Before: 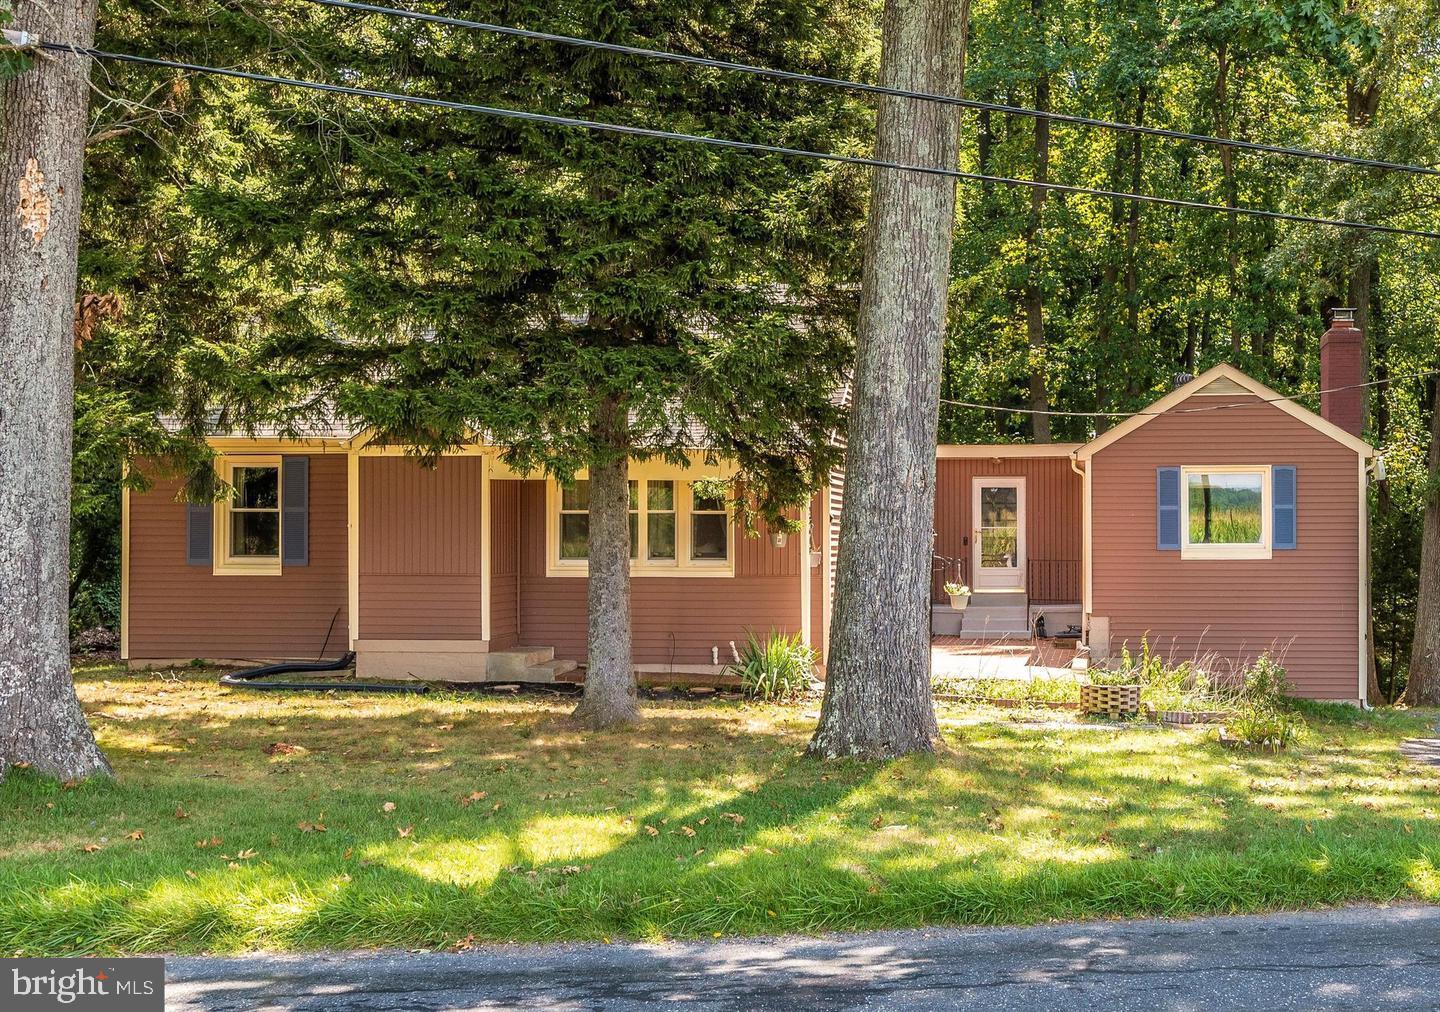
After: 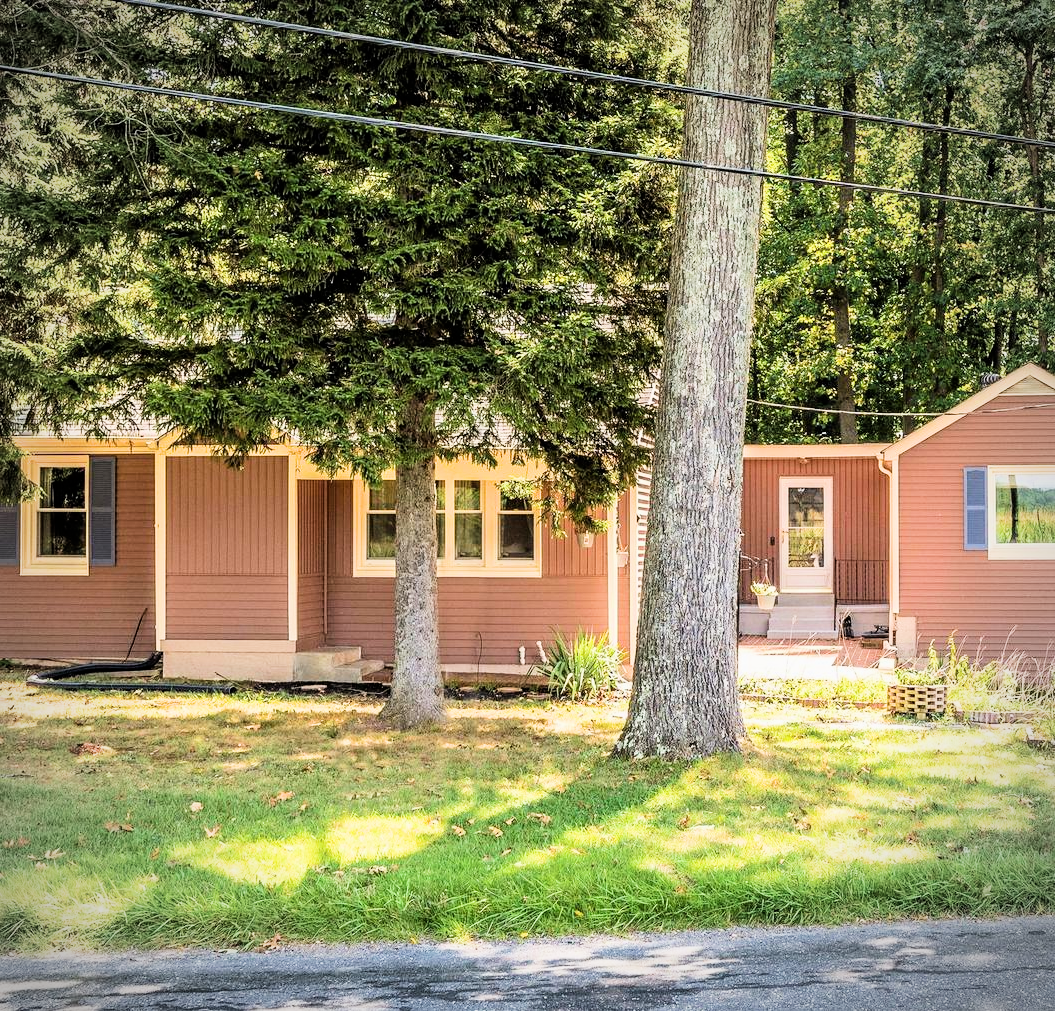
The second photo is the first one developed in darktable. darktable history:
filmic rgb: black relative exposure -7.97 EV, white relative exposure 4.04 EV, hardness 4.17, contrast 1.38
crop: left 13.456%, top 0%, right 13.237%
vignetting: on, module defaults
exposure: black level correction 0, exposure 0.9 EV, compensate highlight preservation false
